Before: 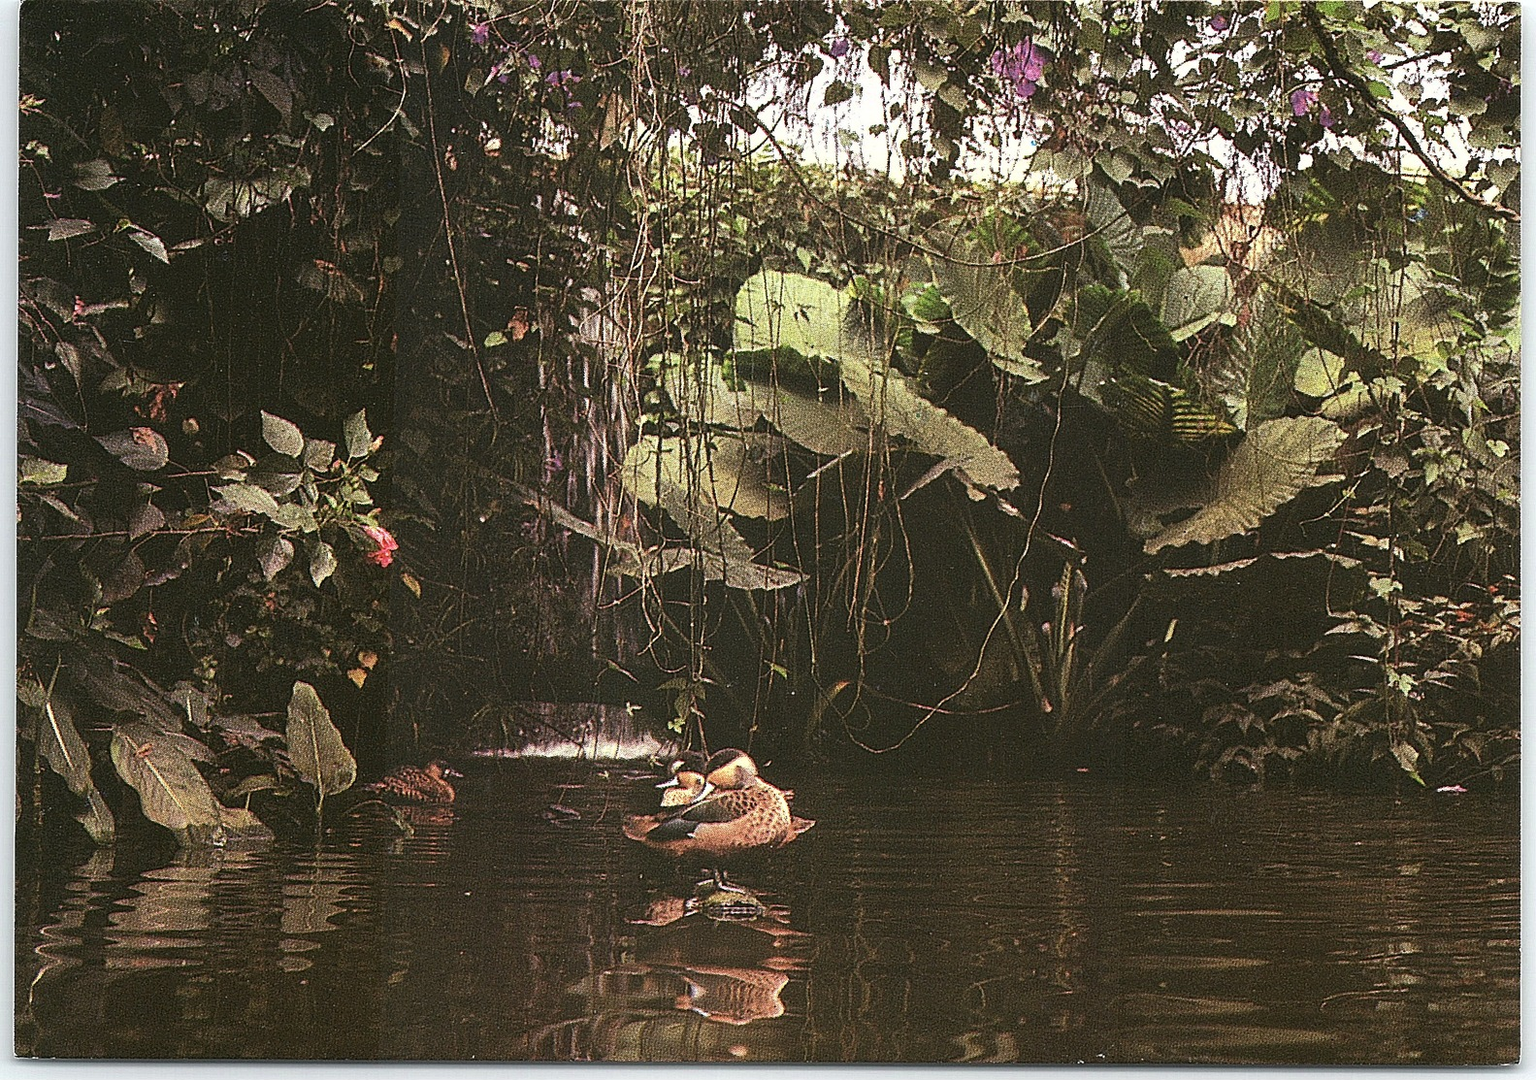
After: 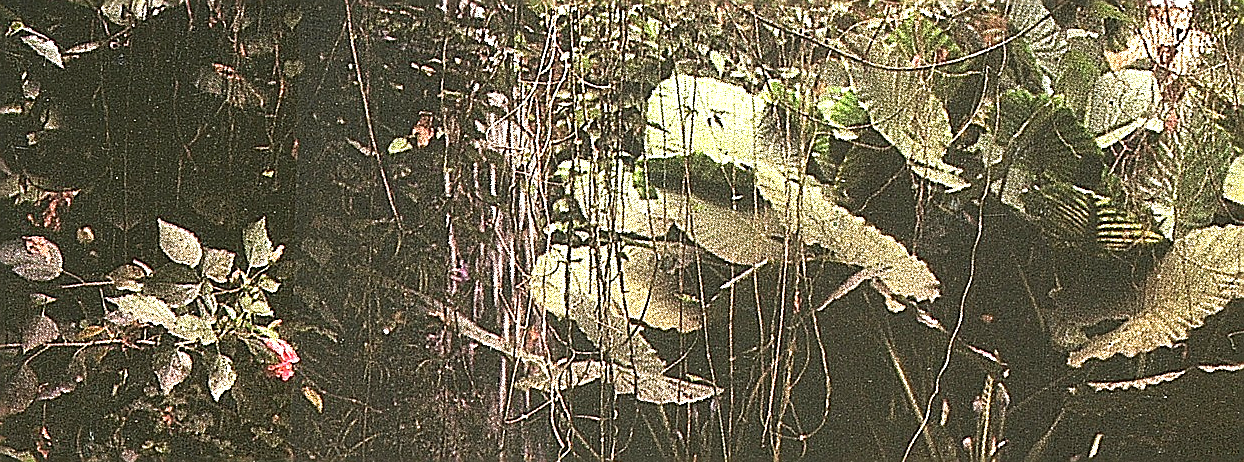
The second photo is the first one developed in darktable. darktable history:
exposure: exposure 1.16 EV, compensate exposure bias true, compensate highlight preservation false
crop: left 7.036%, top 18.398%, right 14.379%, bottom 40.043%
sharpen: amount 0.901
